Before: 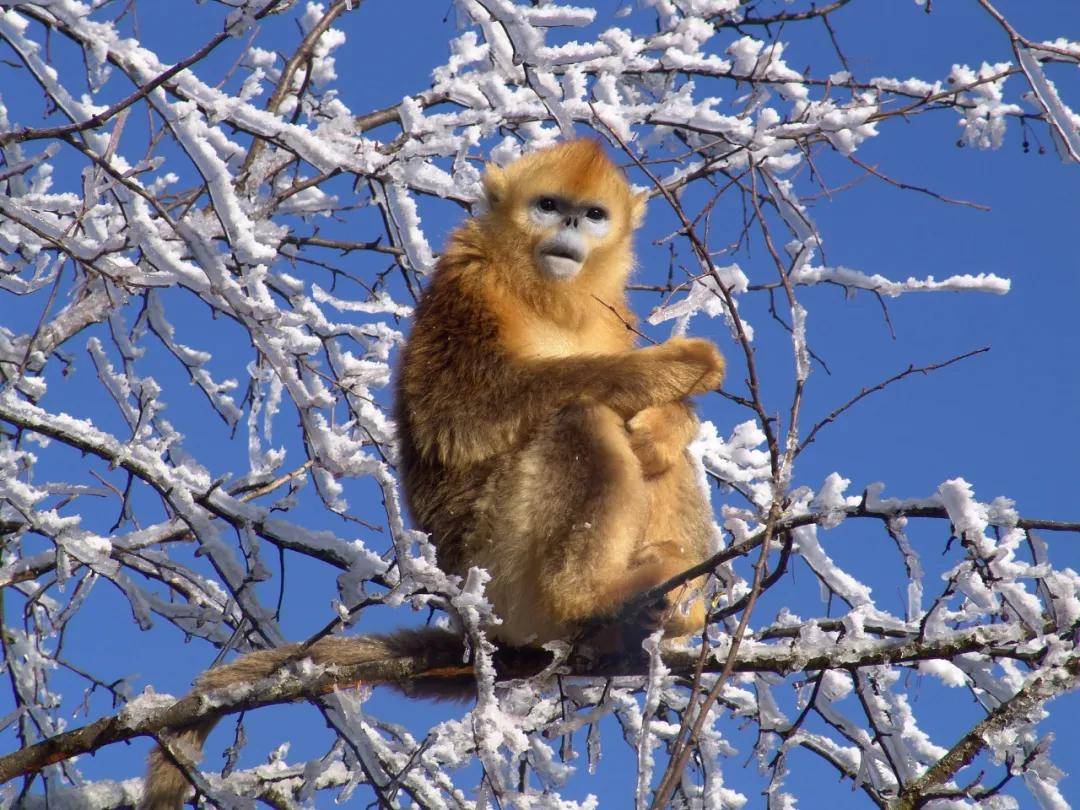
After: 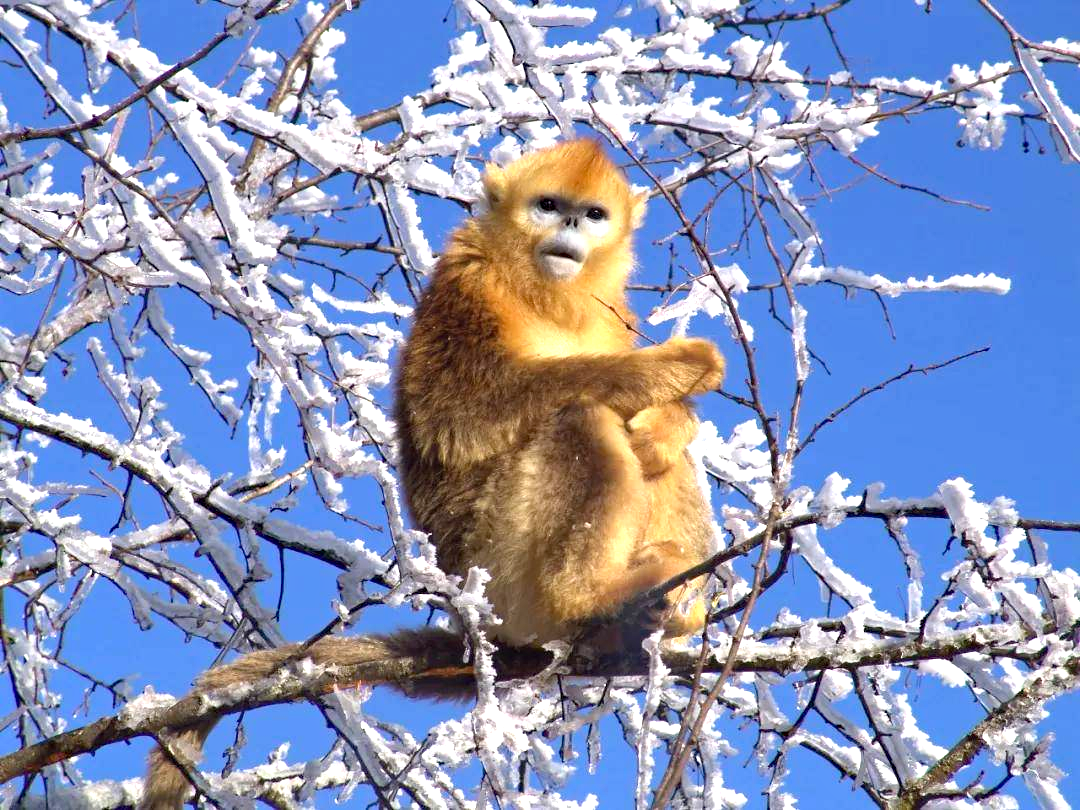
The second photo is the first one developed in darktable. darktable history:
exposure: black level correction -0.001, exposure 0.9 EV, compensate exposure bias true, compensate highlight preservation false
haze removal: adaptive false
